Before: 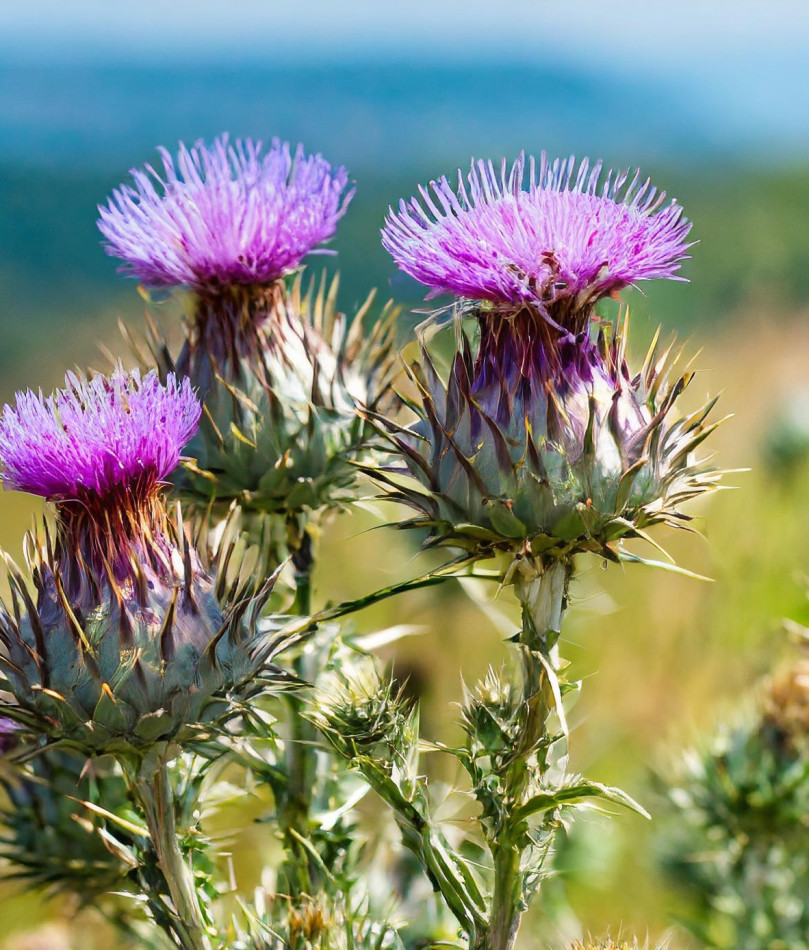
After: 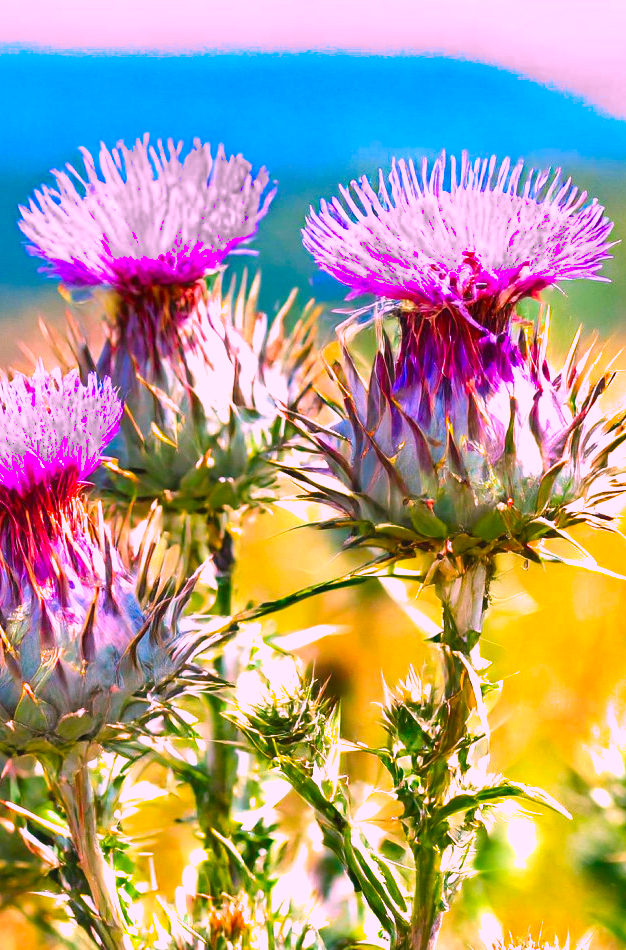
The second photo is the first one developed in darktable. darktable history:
exposure: black level correction -0.002, exposure 1.35 EV, compensate highlight preservation false
shadows and highlights: low approximation 0.01, soften with gaussian
color correction: highlights a* 19.5, highlights b* -11.53, saturation 1.69
filmic rgb: black relative exposure -15 EV, white relative exposure 3 EV, threshold 6 EV, target black luminance 0%, hardness 9.27, latitude 99%, contrast 0.912, shadows ↔ highlights balance 0.505%, add noise in highlights 0, color science v3 (2019), use custom middle-gray values true, iterations of high-quality reconstruction 0, contrast in highlights soft, enable highlight reconstruction true
crop: left 9.88%, right 12.664%
color zones: curves: ch0 [(0, 0.5) (0.143, 0.5) (0.286, 0.5) (0.429, 0.5) (0.571, 0.5) (0.714, 0.476) (0.857, 0.5) (1, 0.5)]; ch2 [(0, 0.5) (0.143, 0.5) (0.286, 0.5) (0.429, 0.5) (0.571, 0.5) (0.714, 0.487) (0.857, 0.5) (1, 0.5)]
